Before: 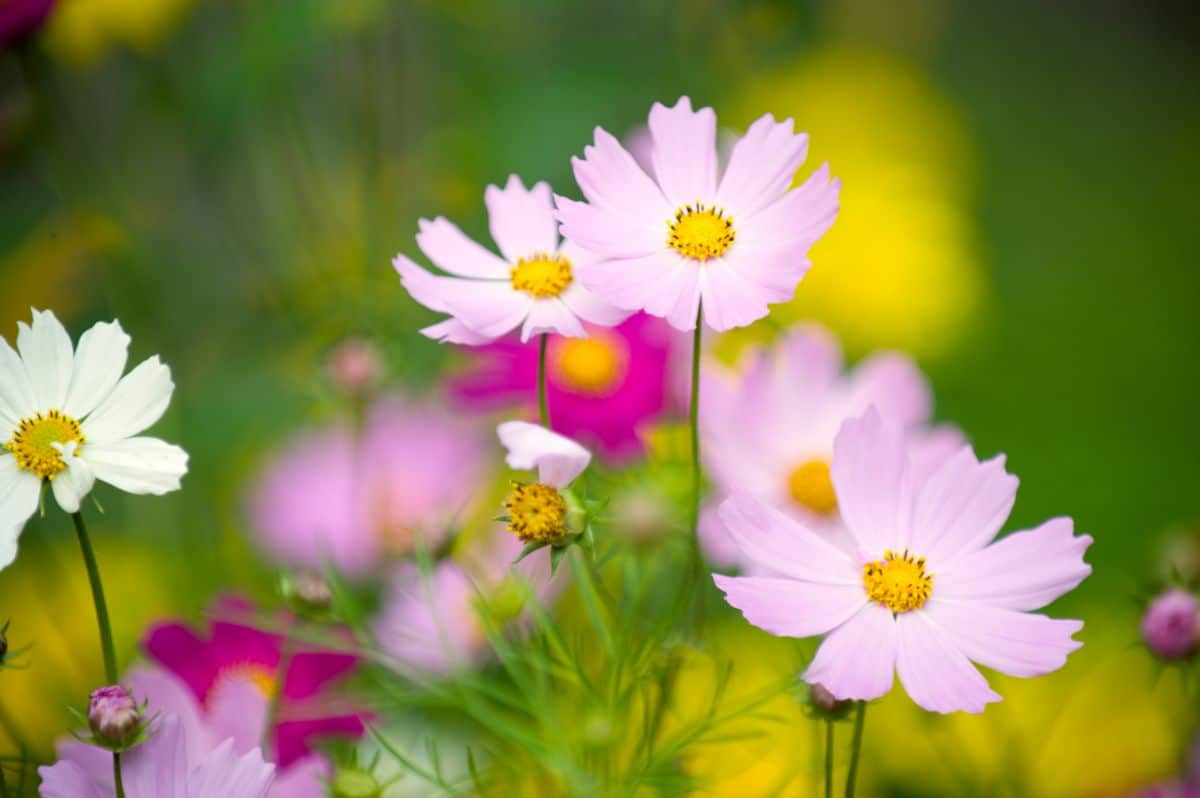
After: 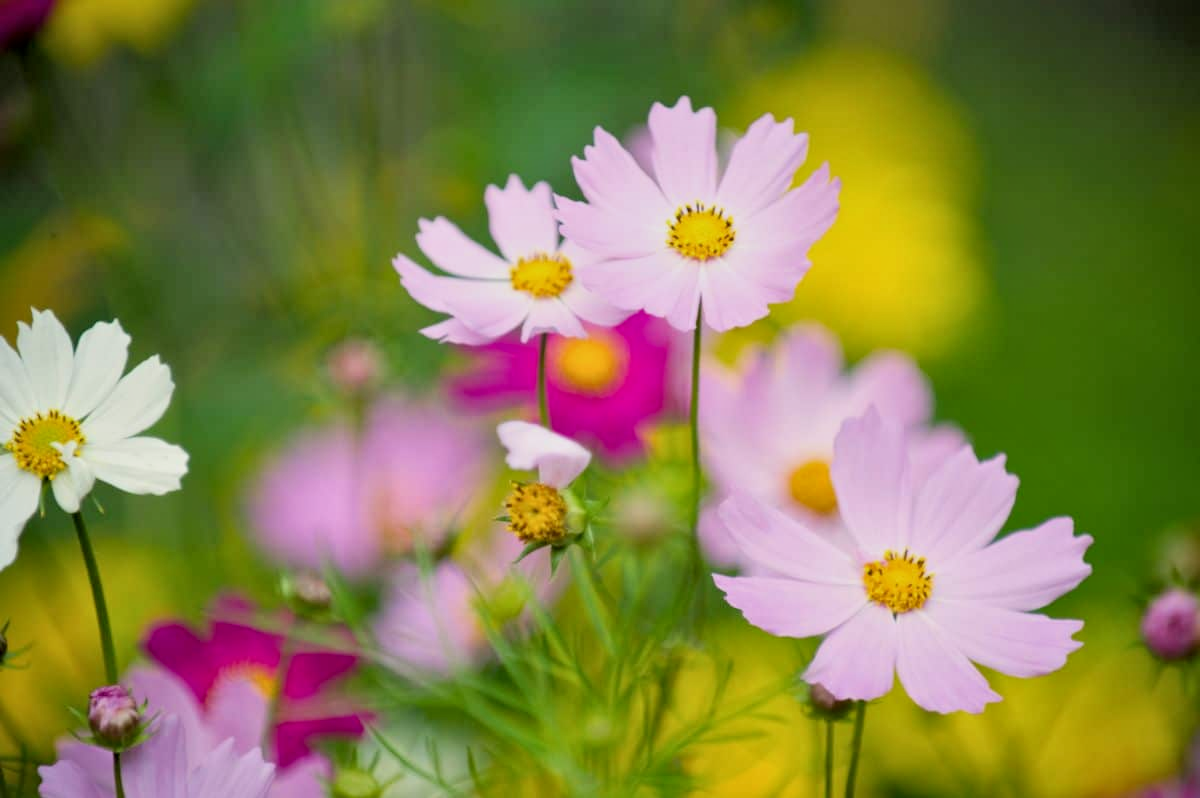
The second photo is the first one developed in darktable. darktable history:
local contrast: mode bilateral grid, contrast 30, coarseness 25, midtone range 0.2
filmic rgb: black relative exposure -15 EV, white relative exposure 3 EV, threshold 6 EV, target black luminance 0%, hardness 9.27, latitude 99%, contrast 0.912, shadows ↔ highlights balance 0.505%, add noise in highlights 0, color science v3 (2019), use custom middle-gray values true, iterations of high-quality reconstruction 0, contrast in highlights soft, enable highlight reconstruction true
